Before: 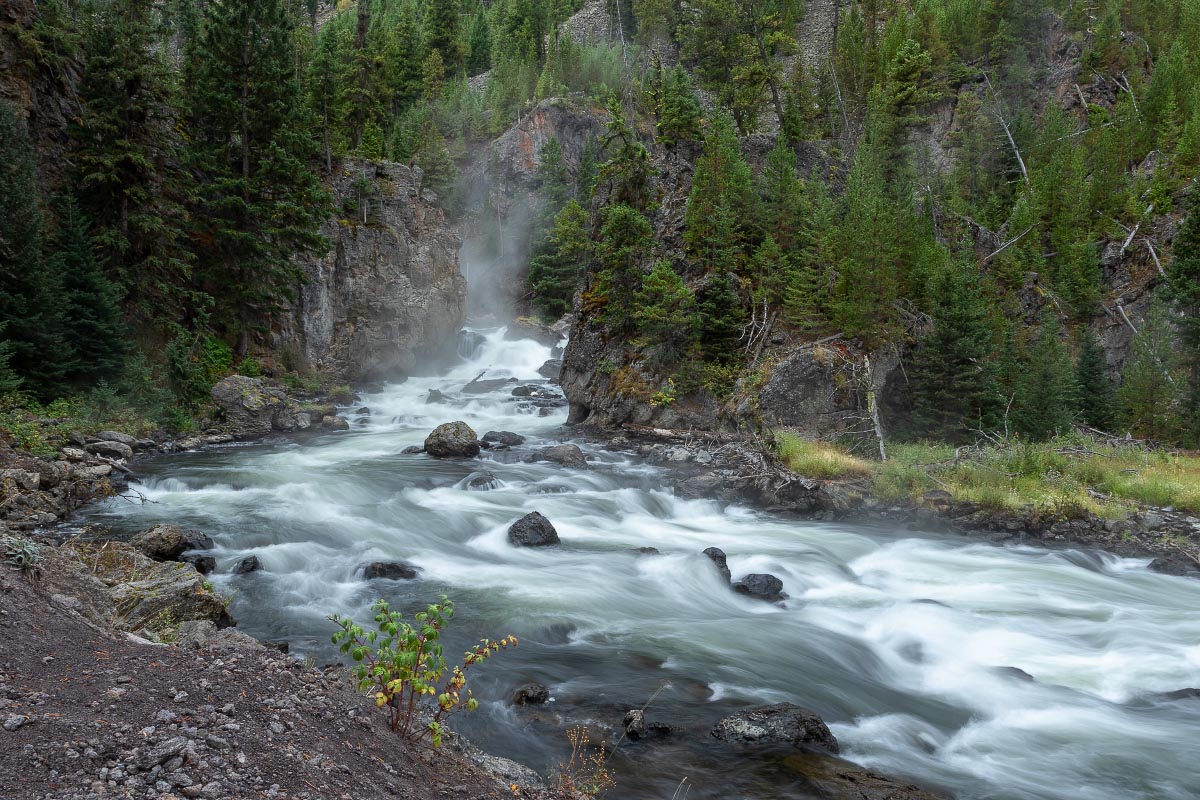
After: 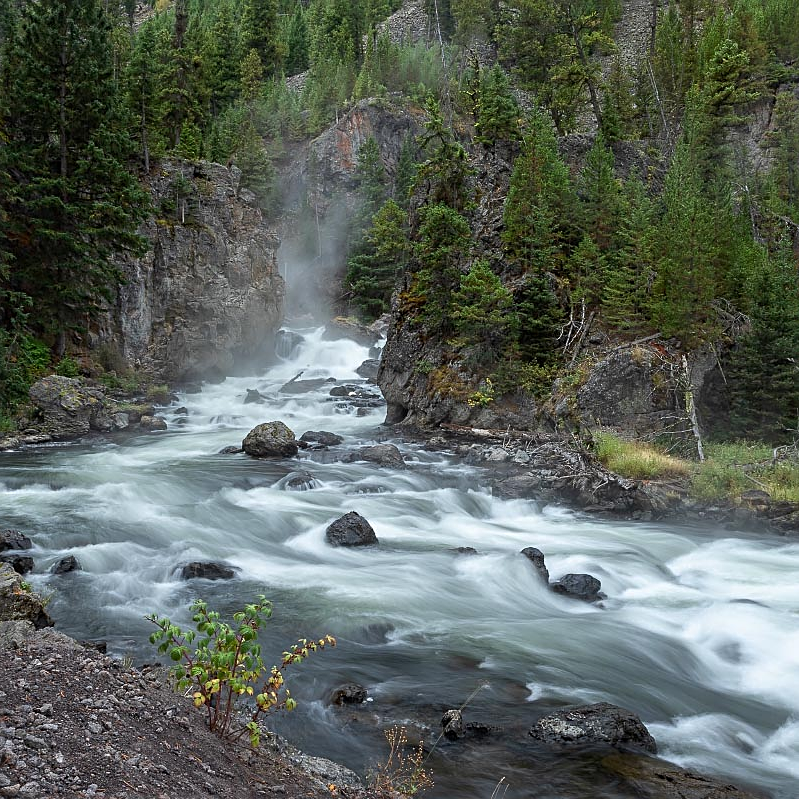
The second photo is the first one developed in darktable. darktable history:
exposure: compensate highlight preservation false
sharpen: on, module defaults
crop and rotate: left 15.225%, right 18.168%
